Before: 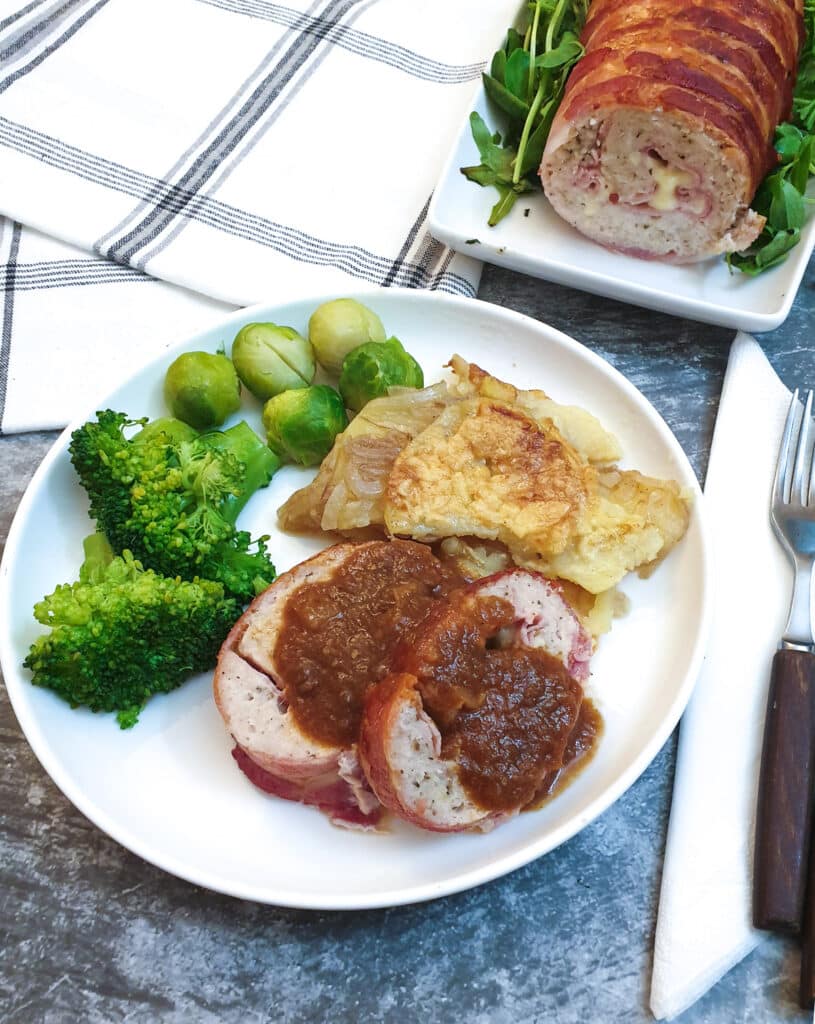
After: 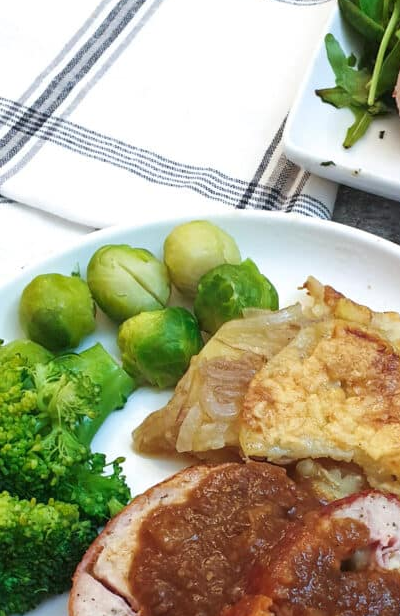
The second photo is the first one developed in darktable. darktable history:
crop: left 17.896%, top 7.666%, right 32.95%, bottom 32.104%
